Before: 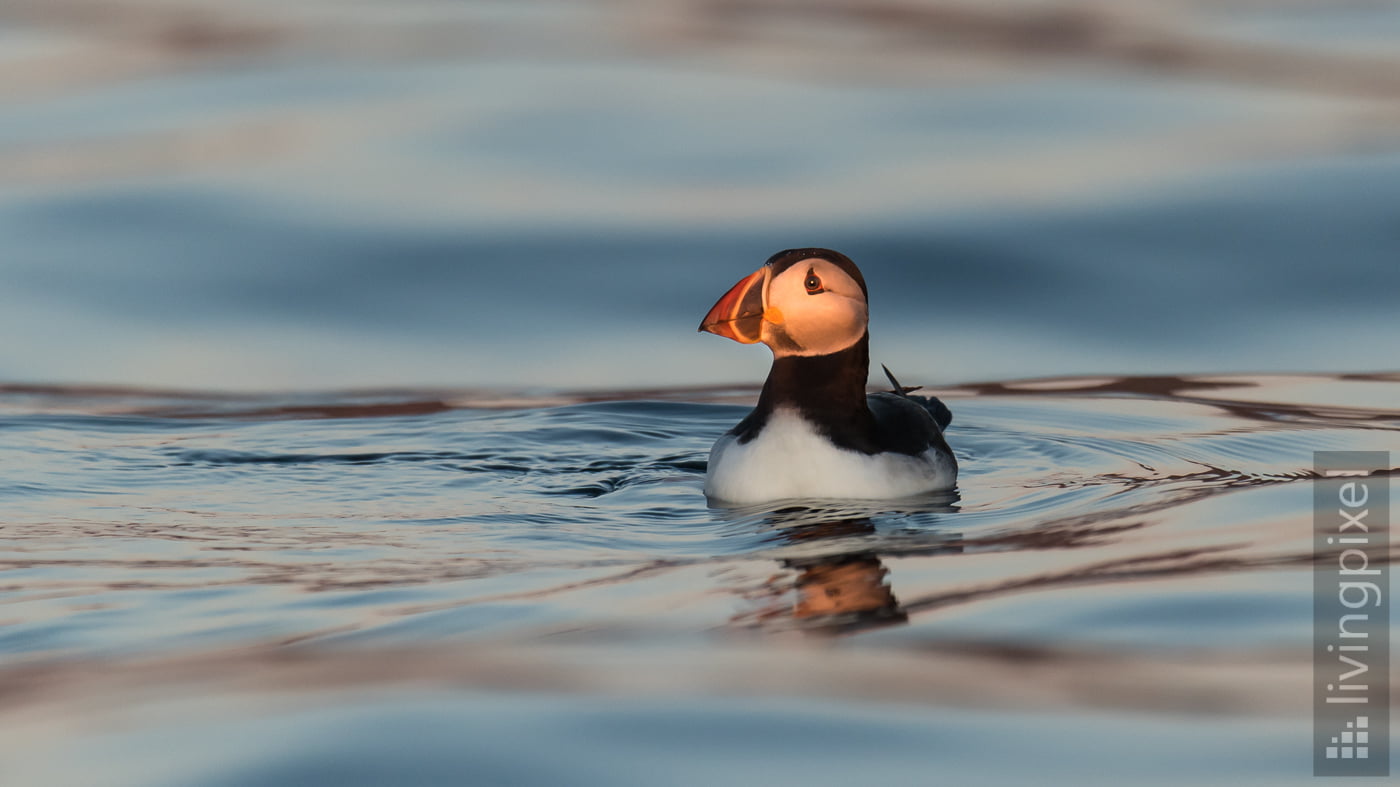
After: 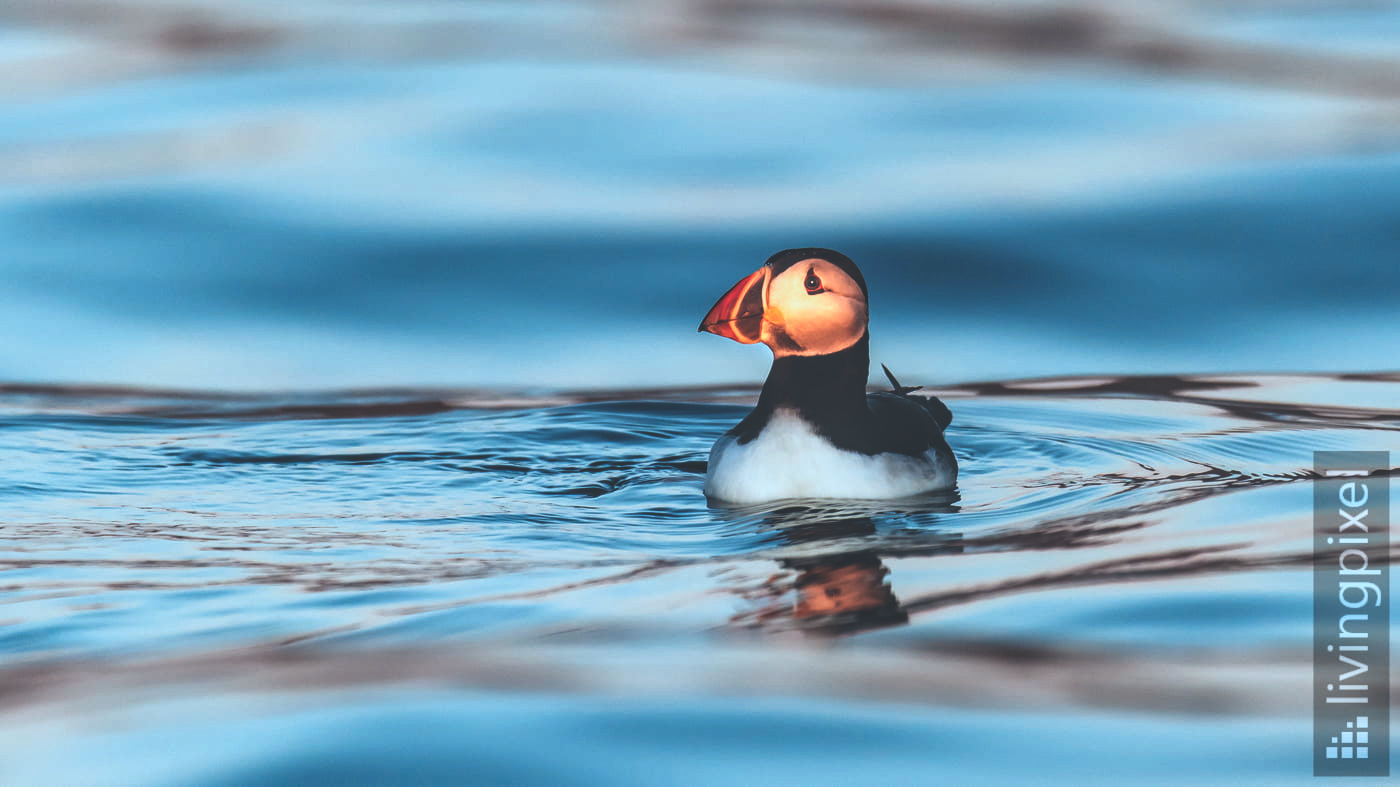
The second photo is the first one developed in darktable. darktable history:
base curve: curves: ch0 [(0, 0.036) (0.007, 0.037) (0.604, 0.887) (1, 1)], preserve colors none
local contrast: on, module defaults
color correction: highlights a* -9.81, highlights b* -21.58
